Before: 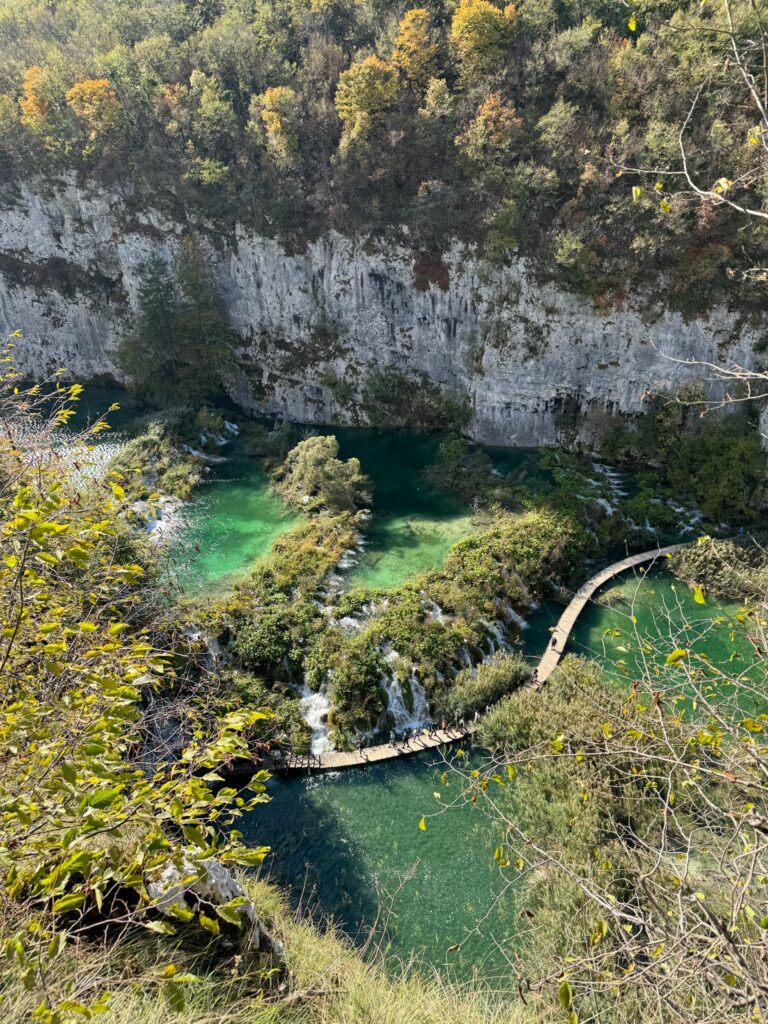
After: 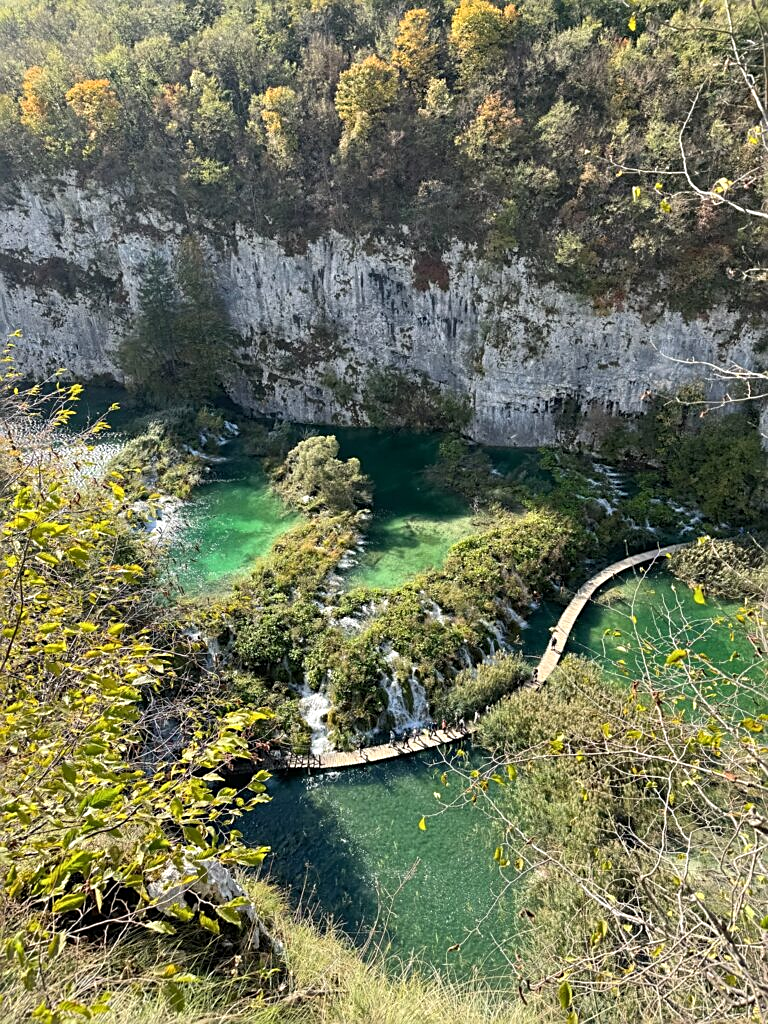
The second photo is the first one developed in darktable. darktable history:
exposure: exposure 0.201 EV, compensate highlight preservation false
sharpen: on, module defaults
